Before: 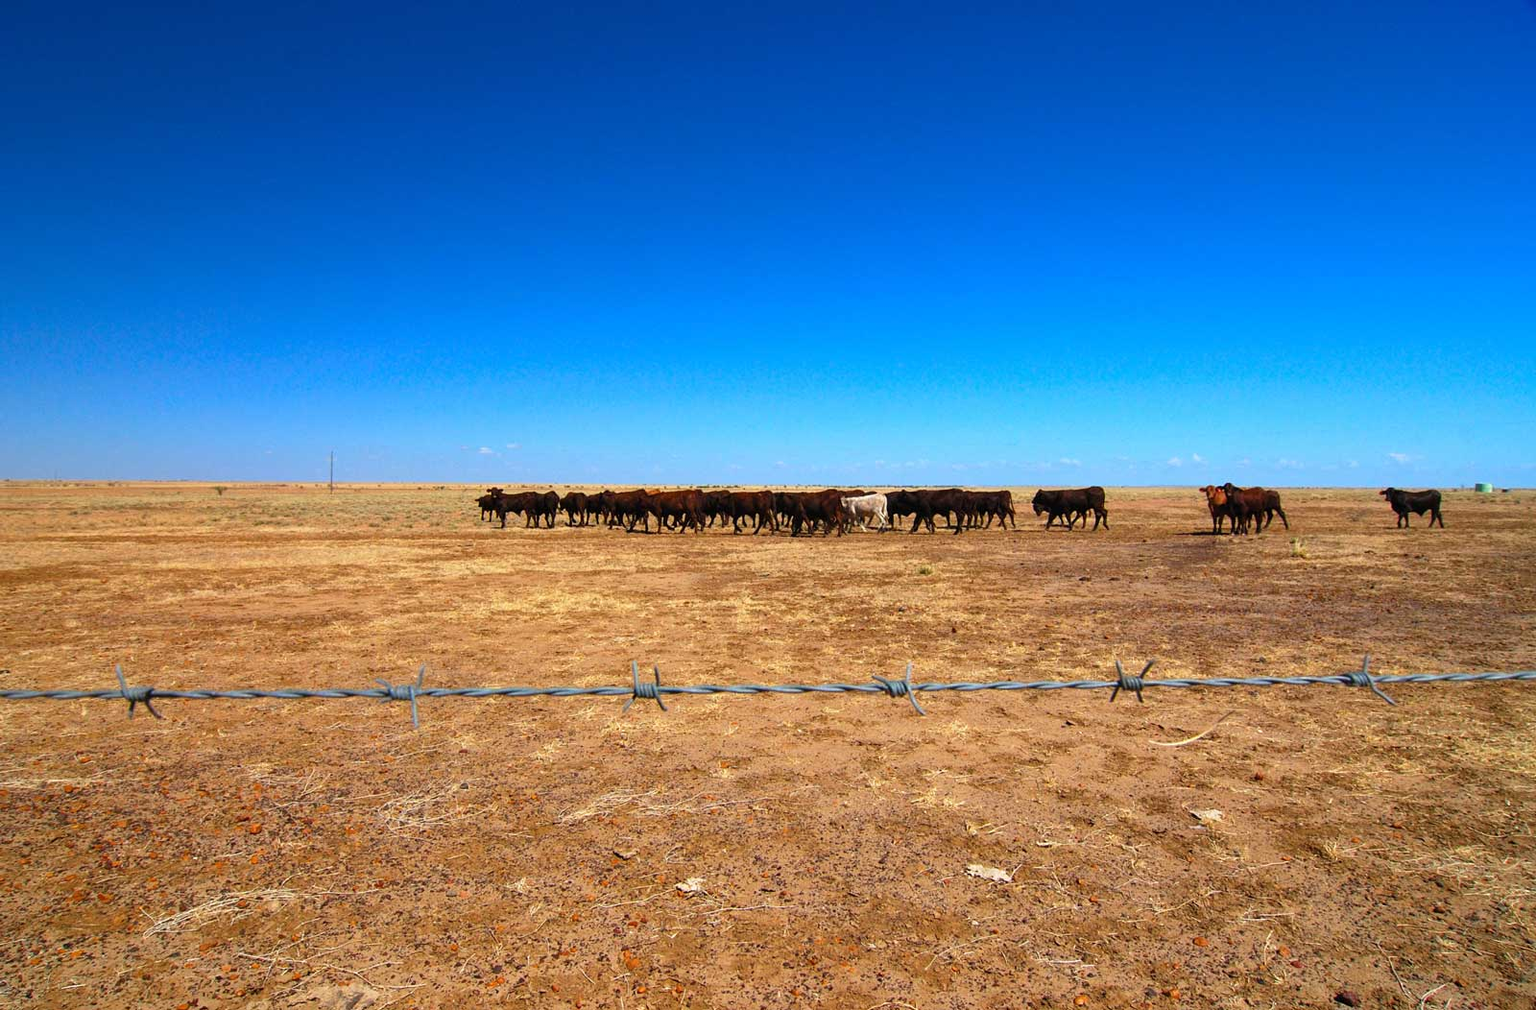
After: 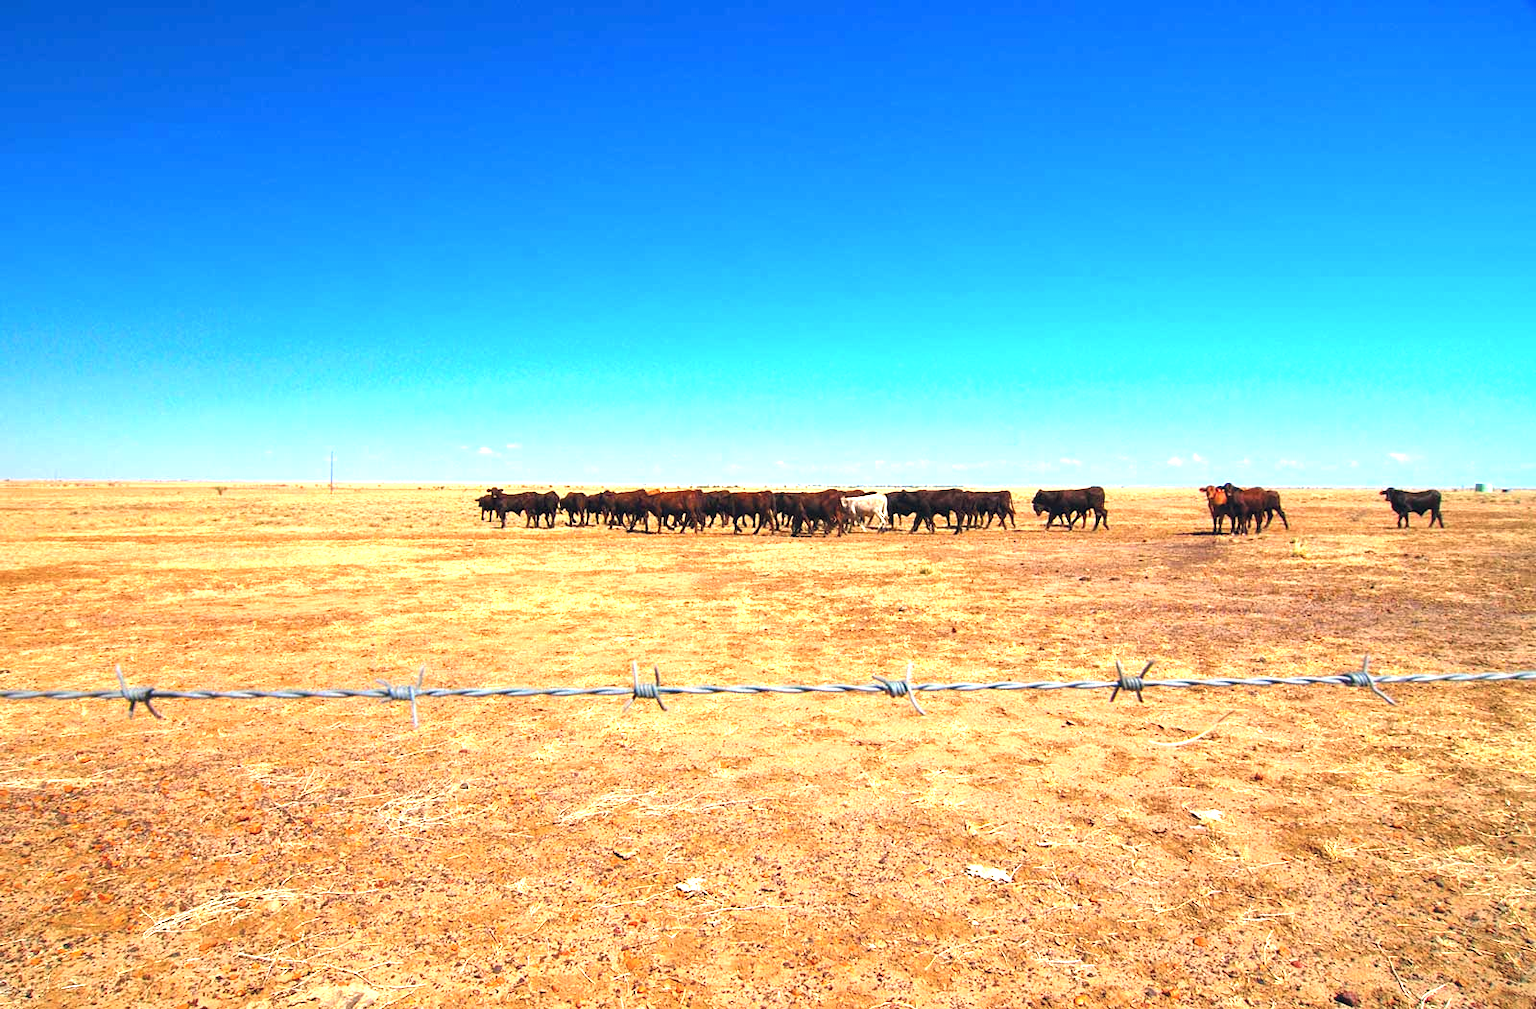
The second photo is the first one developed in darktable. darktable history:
exposure: black level correction -0.002, exposure 1.35 EV, compensate highlight preservation false
color balance rgb: shadows lift › hue 87.51°, highlights gain › chroma 1.62%, highlights gain › hue 55.1°, global offset › chroma 0.06%, global offset › hue 253.66°, linear chroma grading › global chroma 0.5%
levels: levels [0.018, 0.493, 1]
